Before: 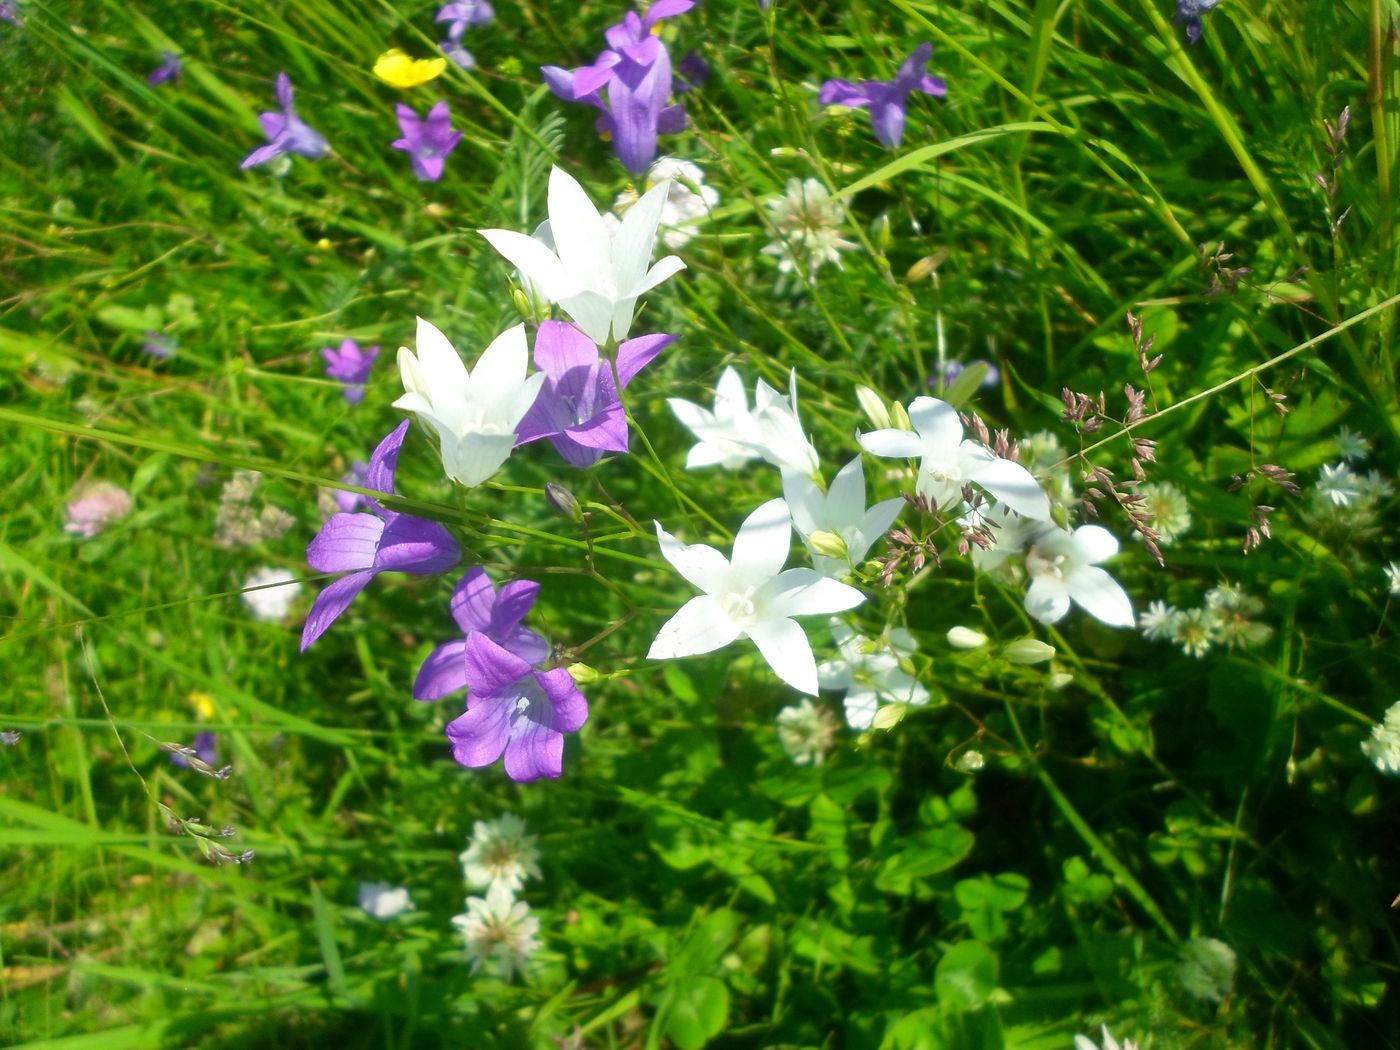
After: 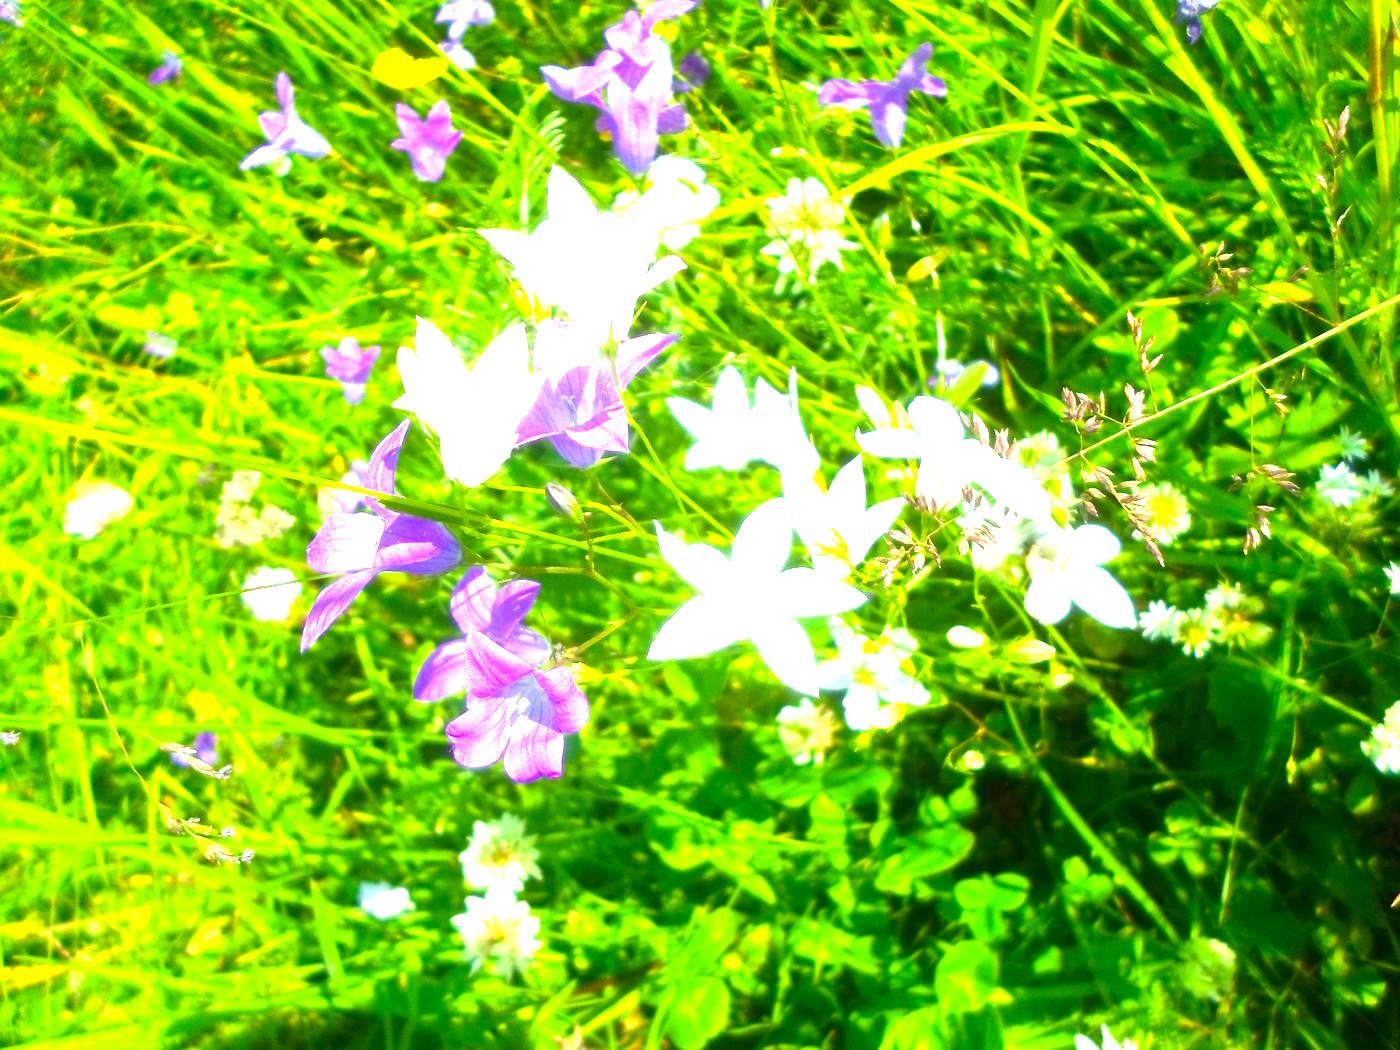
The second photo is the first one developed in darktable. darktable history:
exposure: exposure 2.04 EV, compensate highlight preservation false
color balance rgb: perceptual saturation grading › global saturation 25%, global vibrance 10%
